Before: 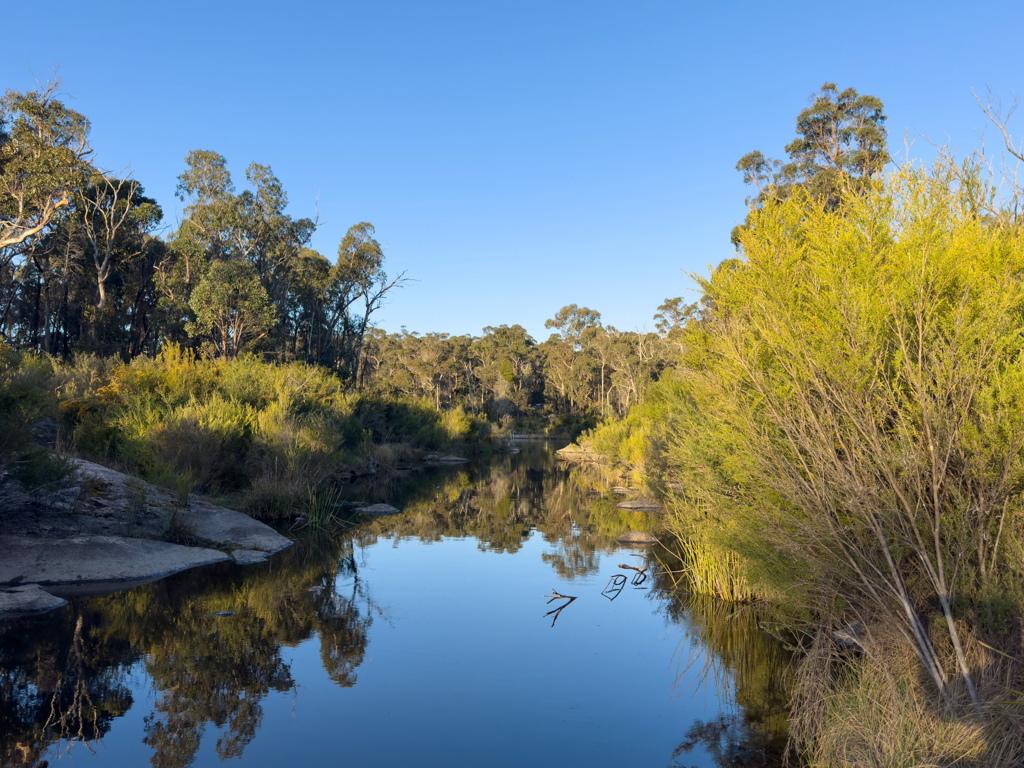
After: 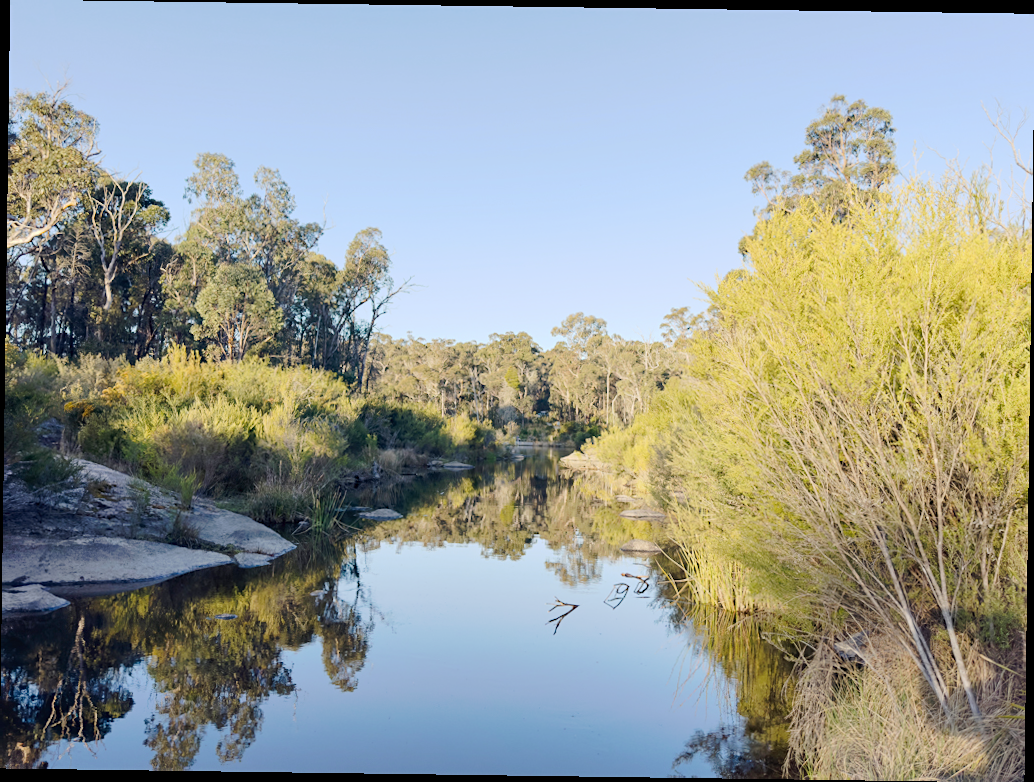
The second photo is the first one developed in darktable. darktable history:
tone curve: curves: ch0 [(0, 0) (0.003, 0.021) (0.011, 0.033) (0.025, 0.059) (0.044, 0.097) (0.069, 0.141) (0.1, 0.186) (0.136, 0.237) (0.177, 0.298) (0.224, 0.378) (0.277, 0.47) (0.335, 0.542) (0.399, 0.605) (0.468, 0.678) (0.543, 0.724) (0.623, 0.787) (0.709, 0.829) (0.801, 0.875) (0.898, 0.912) (1, 1)], preserve colors none
sharpen: amount 0.2
rotate and perspective: rotation 0.8°, automatic cropping off
